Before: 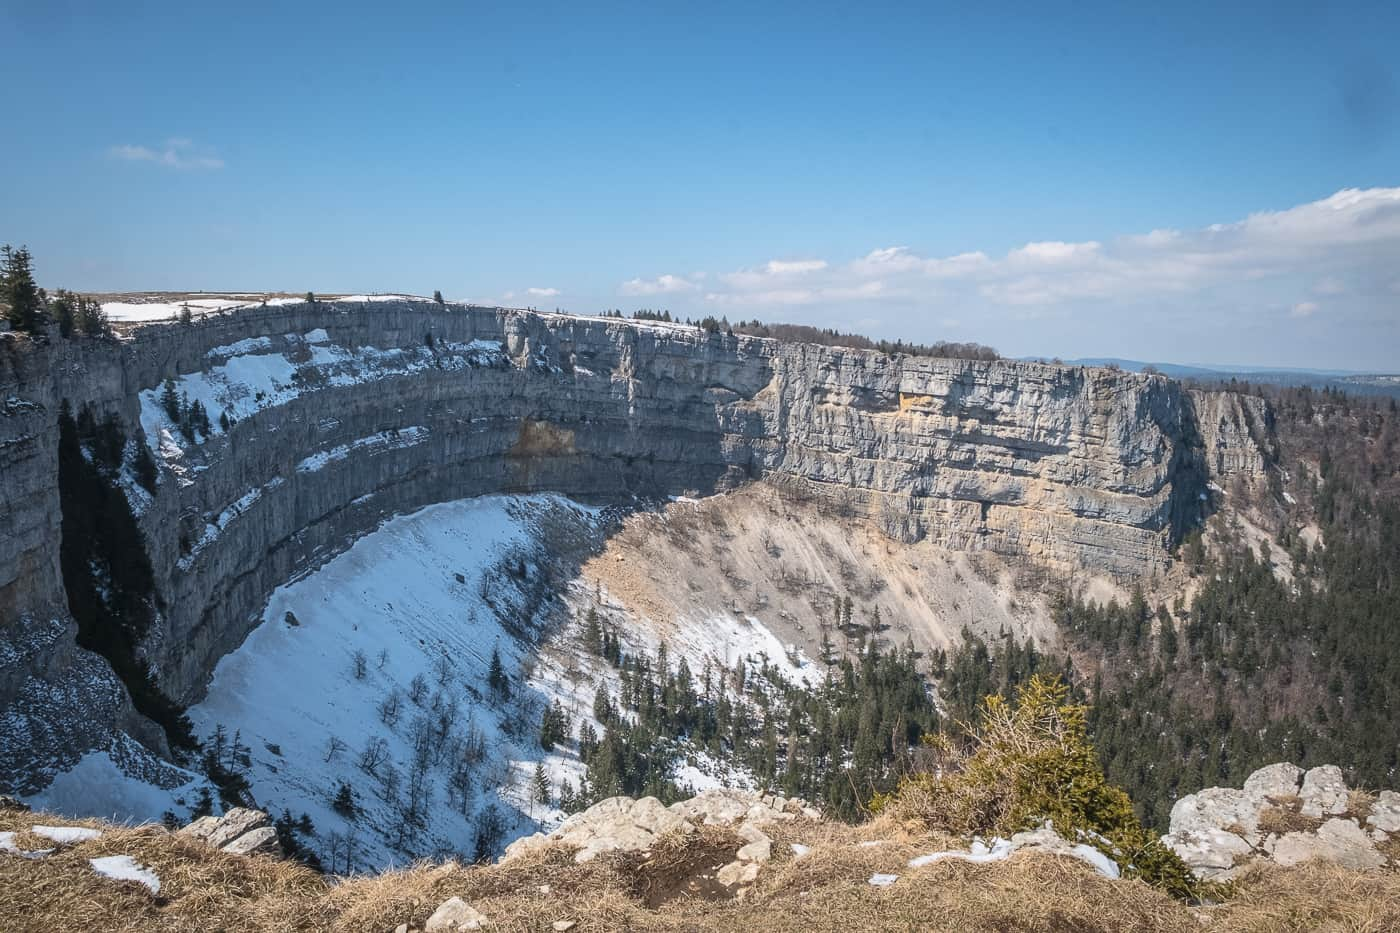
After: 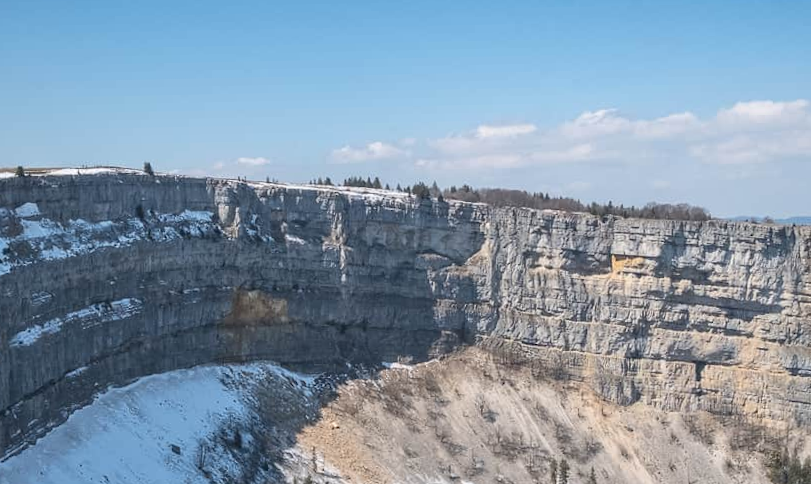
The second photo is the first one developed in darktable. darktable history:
rotate and perspective: rotation -1.17°, automatic cropping off
crop: left 20.932%, top 15.471%, right 21.848%, bottom 34.081%
